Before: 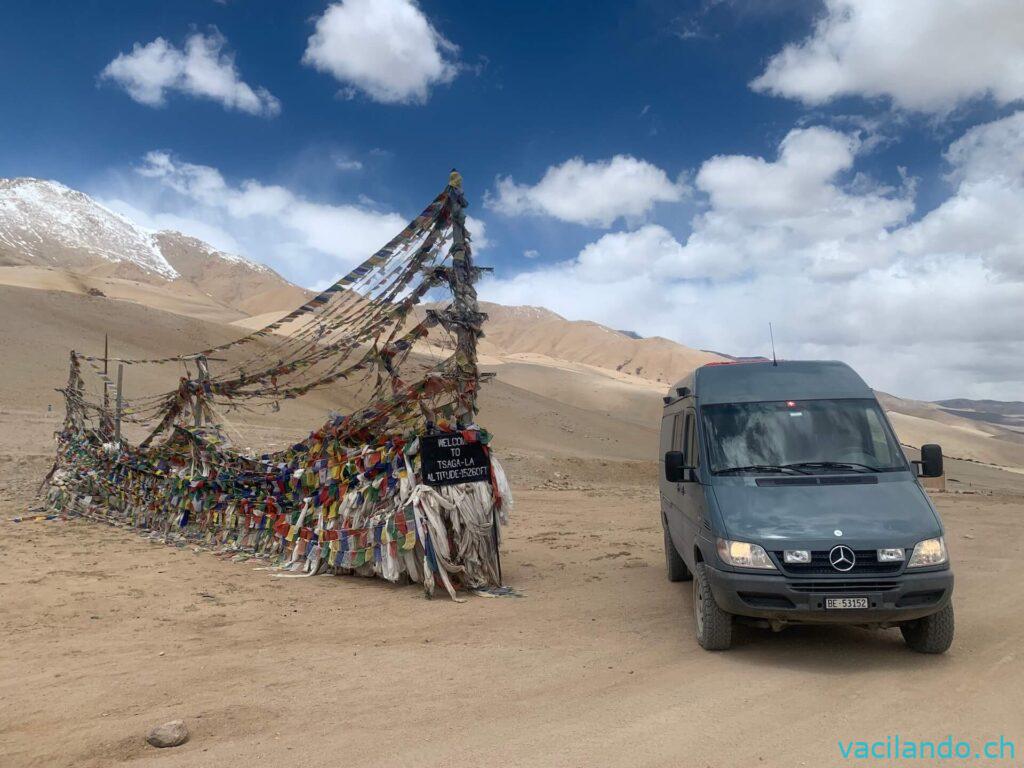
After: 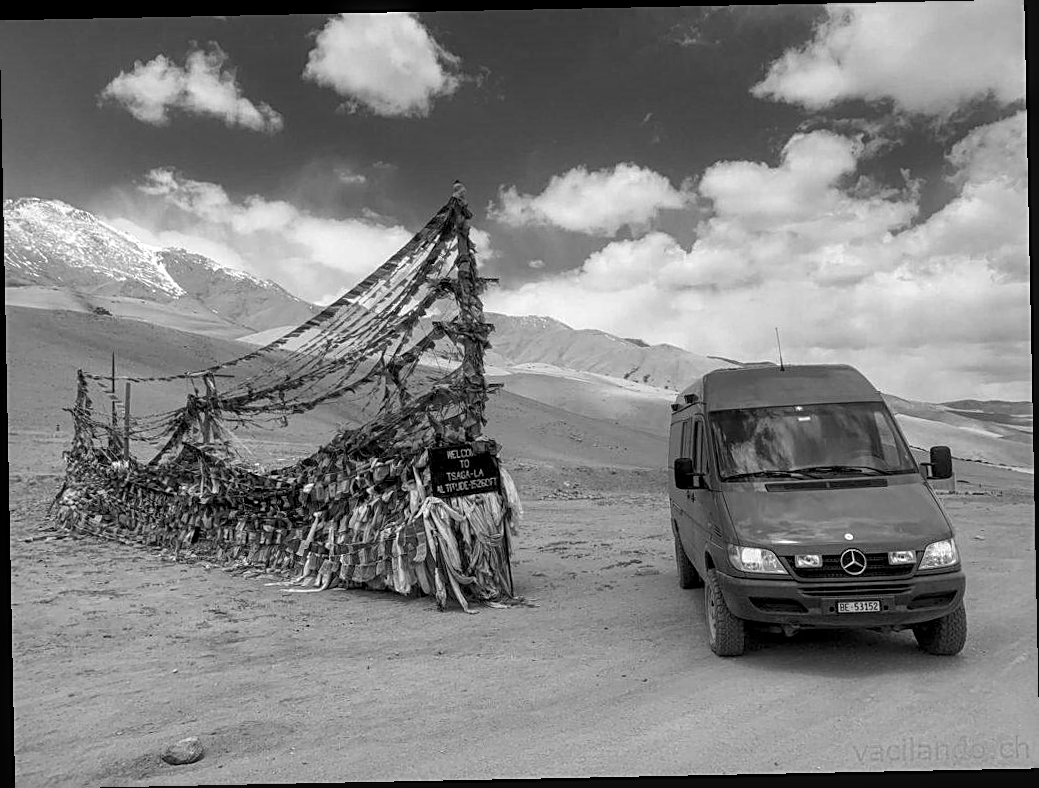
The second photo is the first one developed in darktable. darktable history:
sharpen: on, module defaults
rotate and perspective: rotation -1.17°, automatic cropping off
monochrome: on, module defaults
local contrast: detail 130%
